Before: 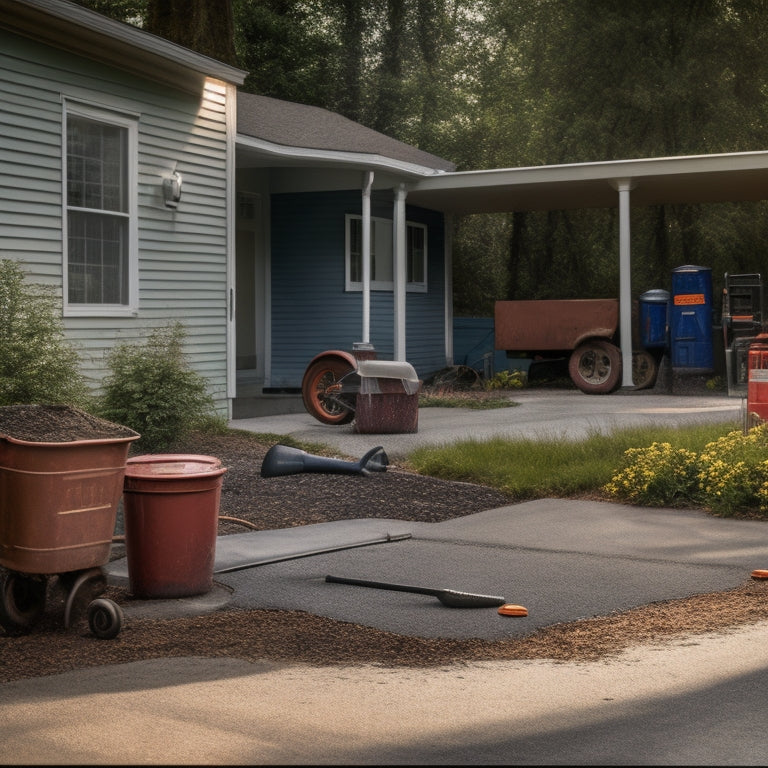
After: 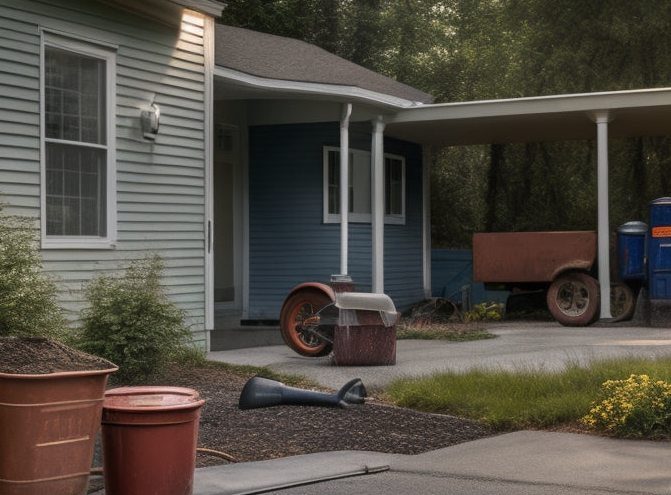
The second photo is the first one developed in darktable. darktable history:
crop: left 2.929%, top 8.97%, right 9.619%, bottom 26.463%
